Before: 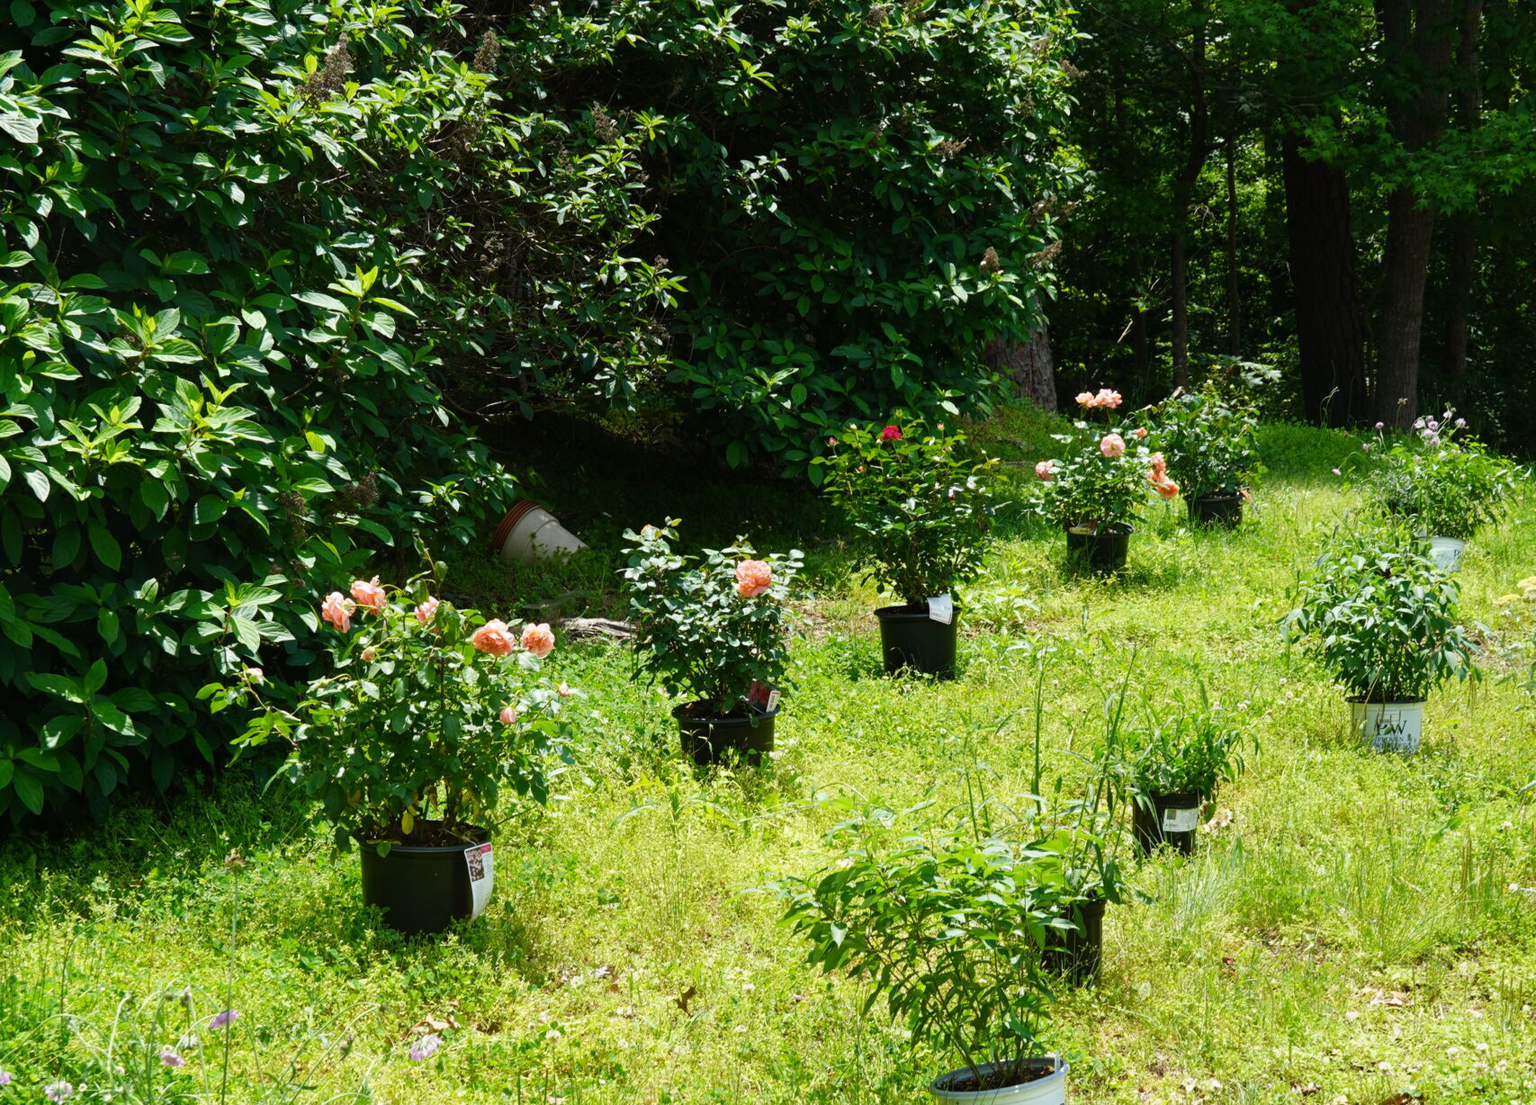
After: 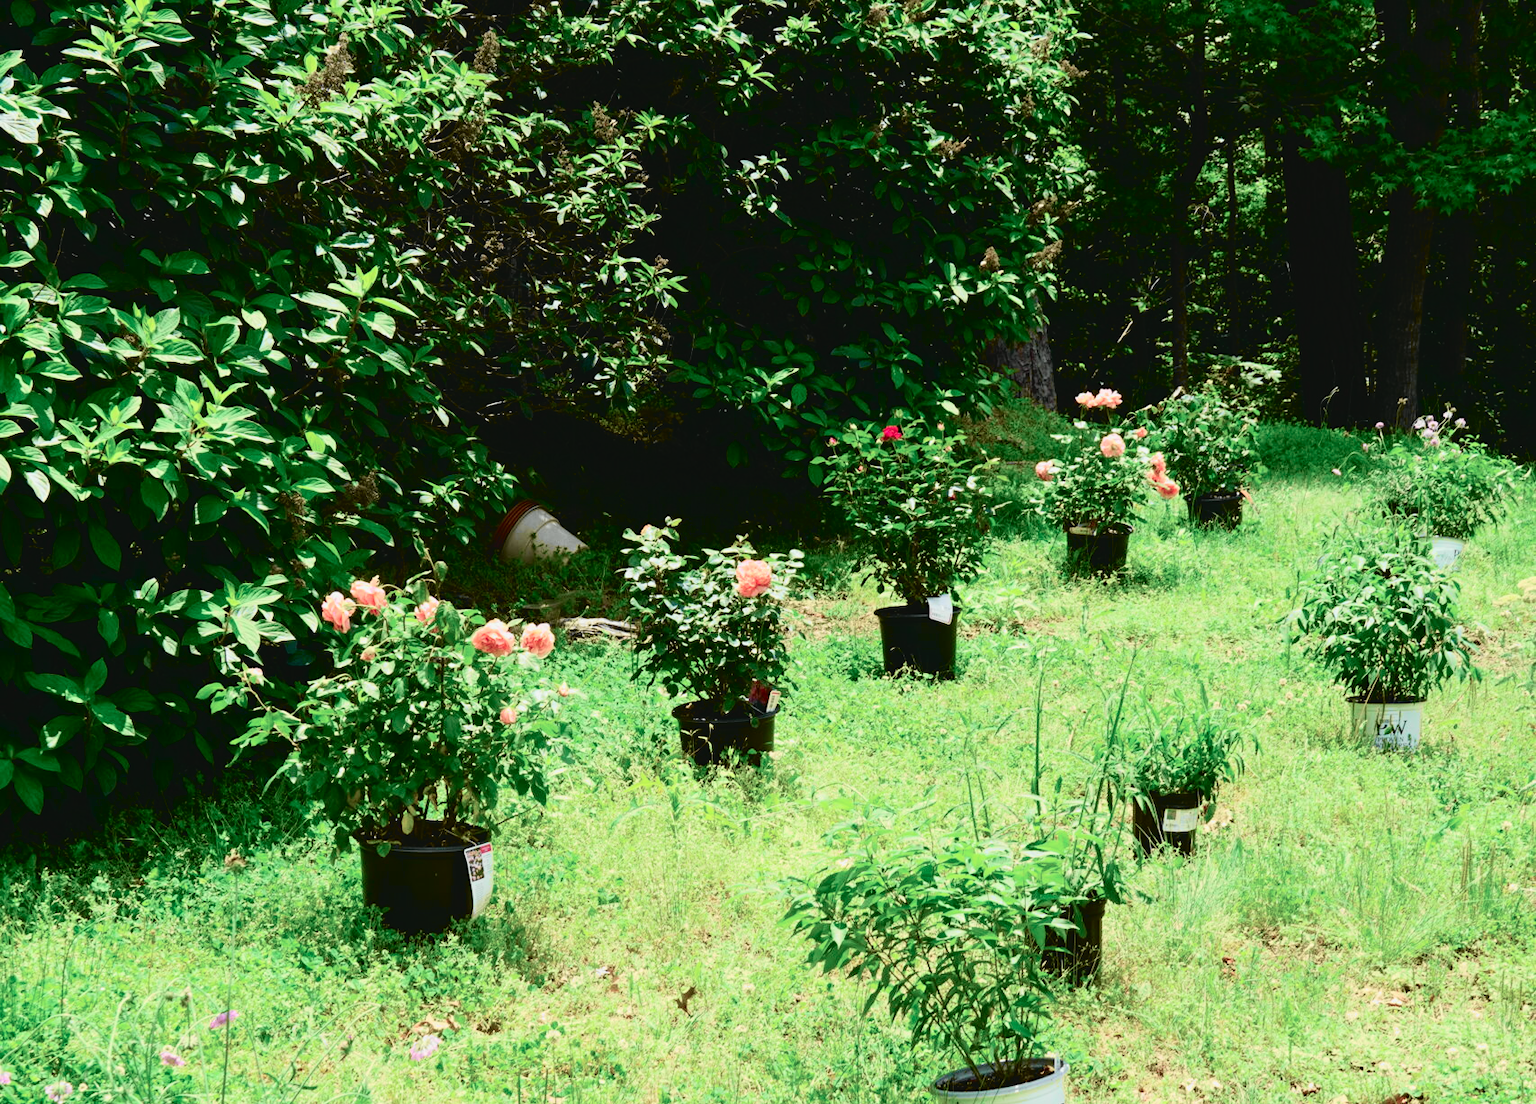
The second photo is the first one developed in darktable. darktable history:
tone curve: curves: ch0 [(0, 0.039) (0.113, 0.081) (0.204, 0.204) (0.498, 0.608) (0.709, 0.819) (0.984, 0.961)]; ch1 [(0, 0) (0.172, 0.123) (0.317, 0.272) (0.414, 0.382) (0.476, 0.479) (0.505, 0.501) (0.528, 0.54) (0.618, 0.647) (0.709, 0.764) (1, 1)]; ch2 [(0, 0) (0.411, 0.424) (0.492, 0.502) (0.521, 0.513) (0.537, 0.57) (0.686, 0.638) (1, 1)], color space Lab, independent channels, preserve colors none
